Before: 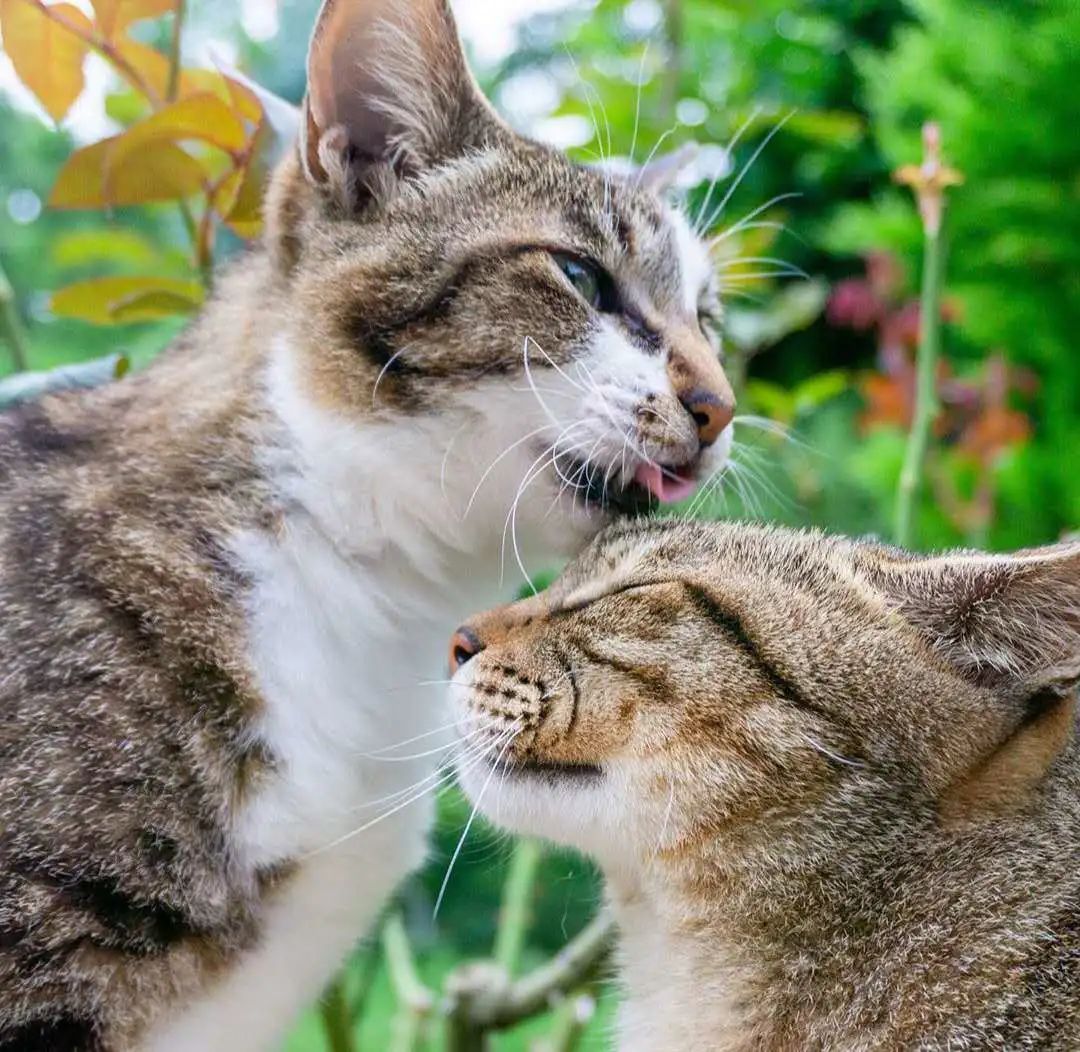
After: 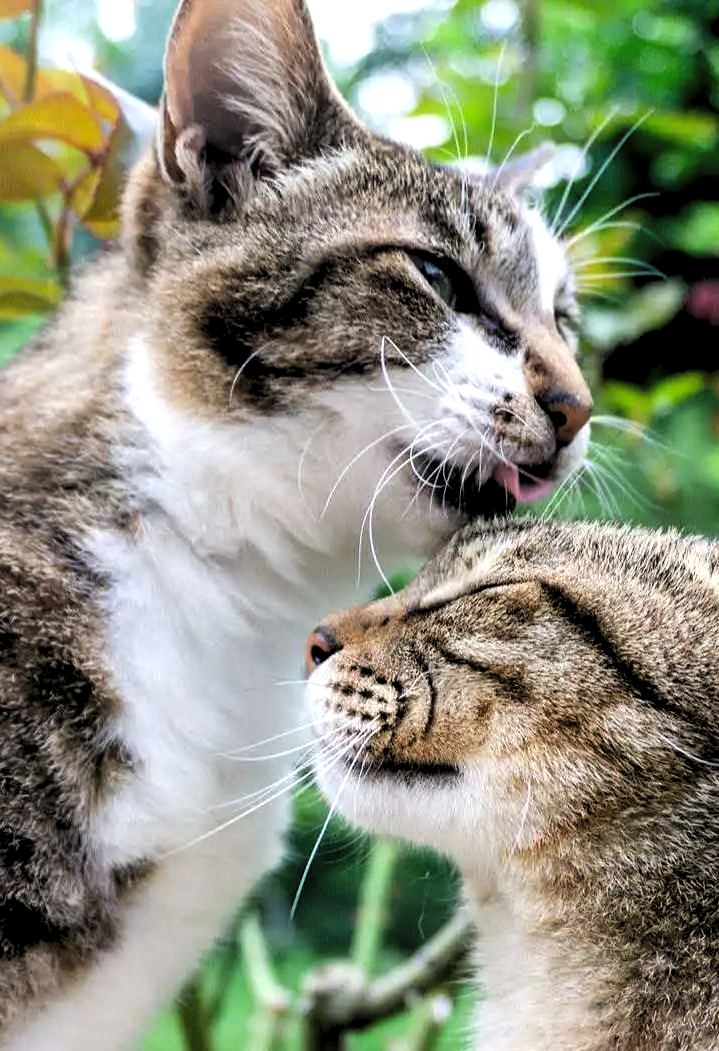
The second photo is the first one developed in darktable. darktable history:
crop and rotate: left 13.342%, right 19.991%
levels: levels [0.182, 0.542, 0.902]
